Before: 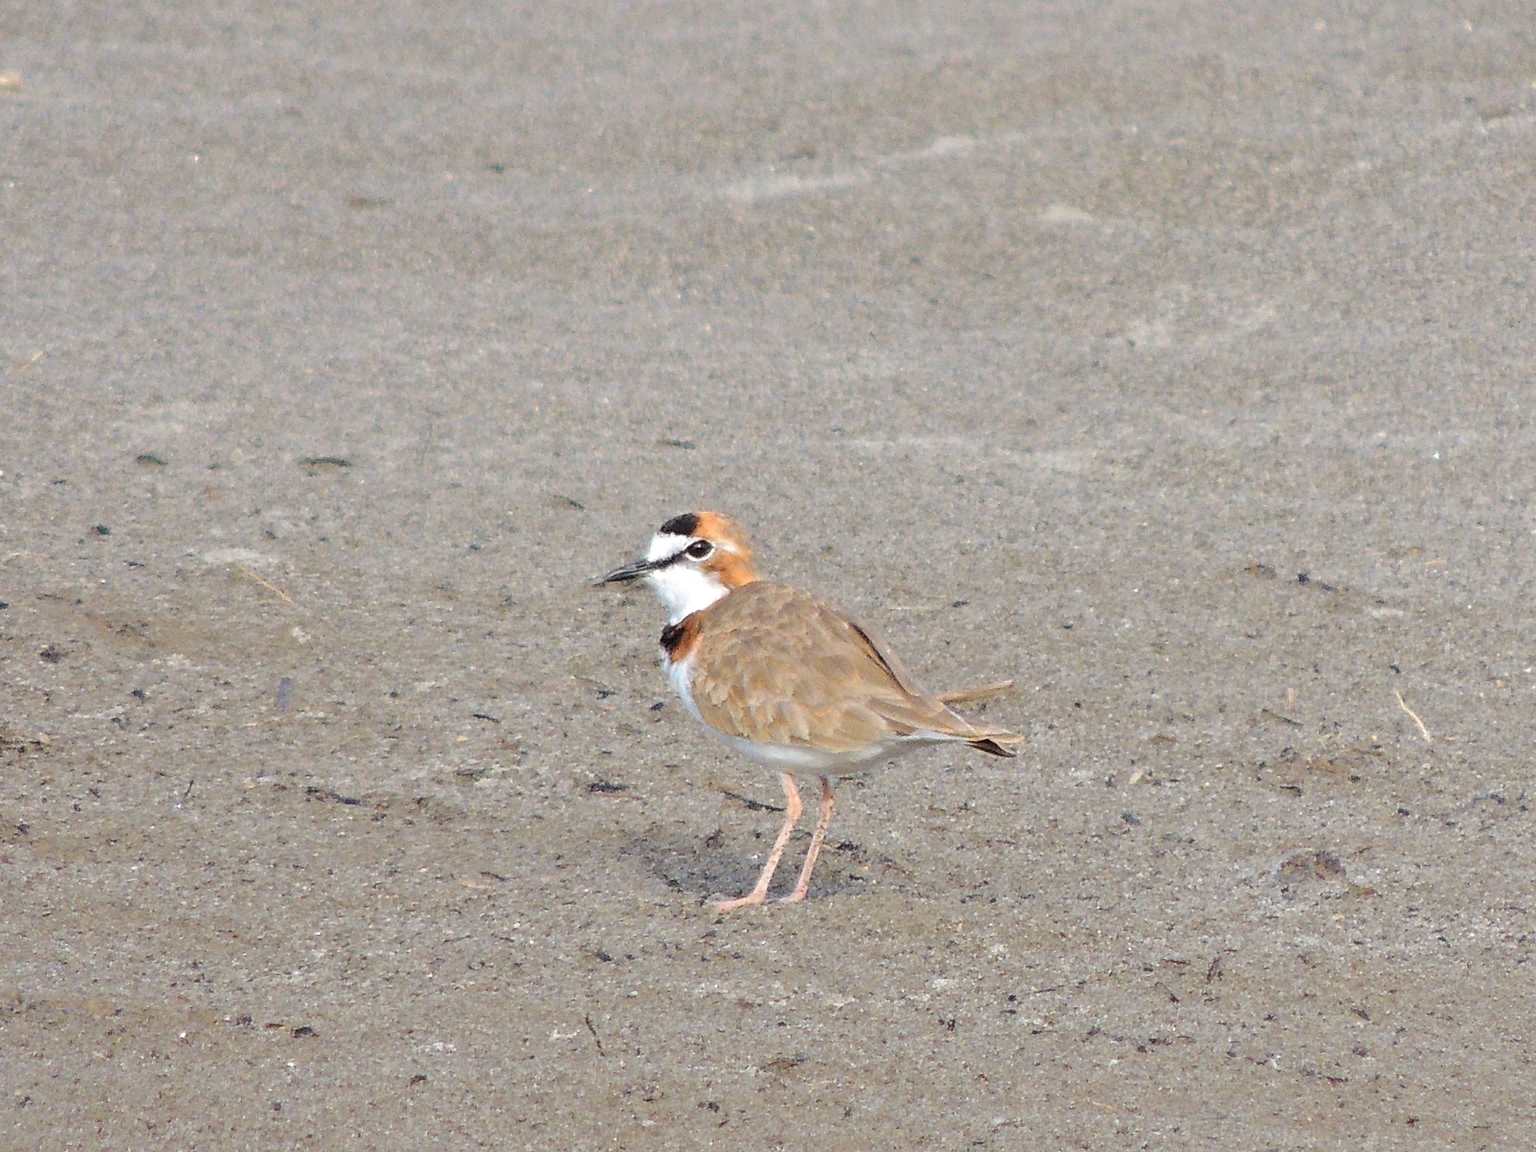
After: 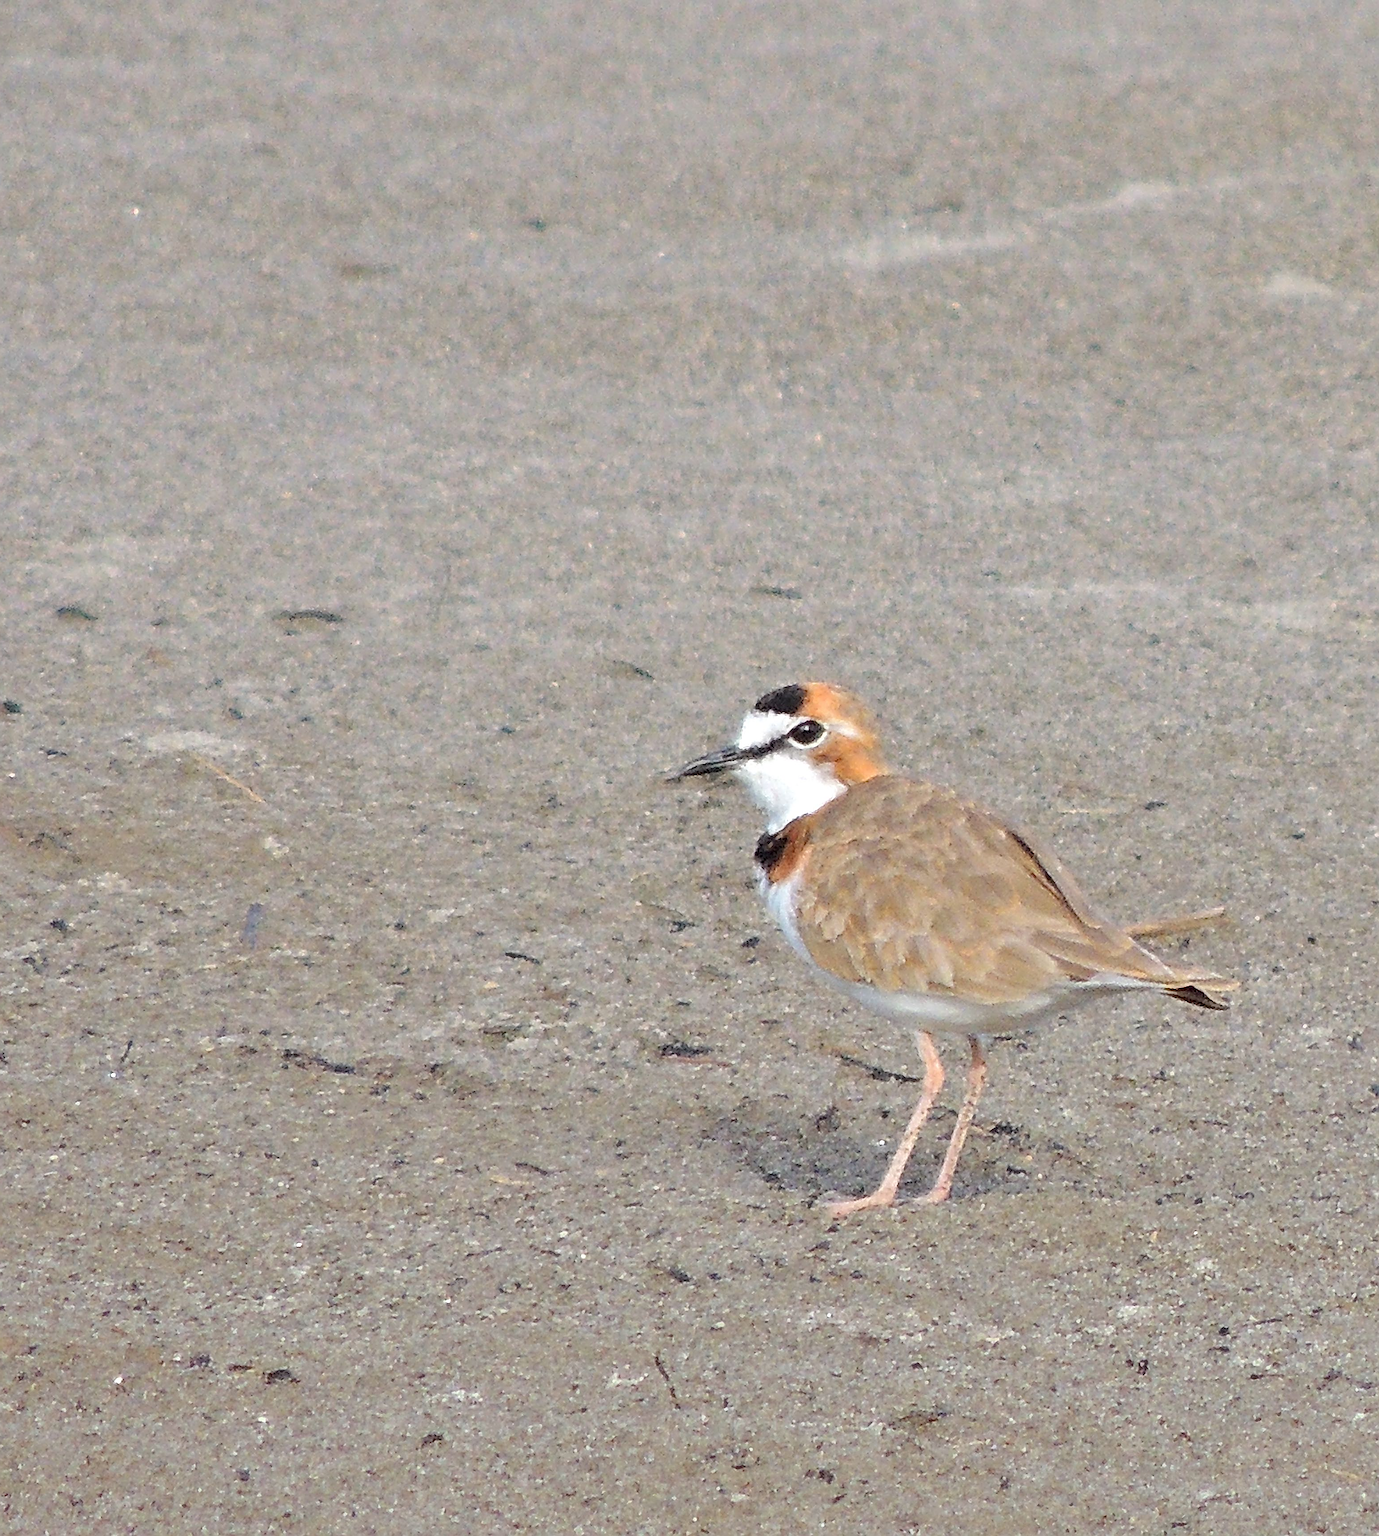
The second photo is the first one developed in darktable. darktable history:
sharpen: on, module defaults
crop and rotate: left 6.155%, right 26.472%
